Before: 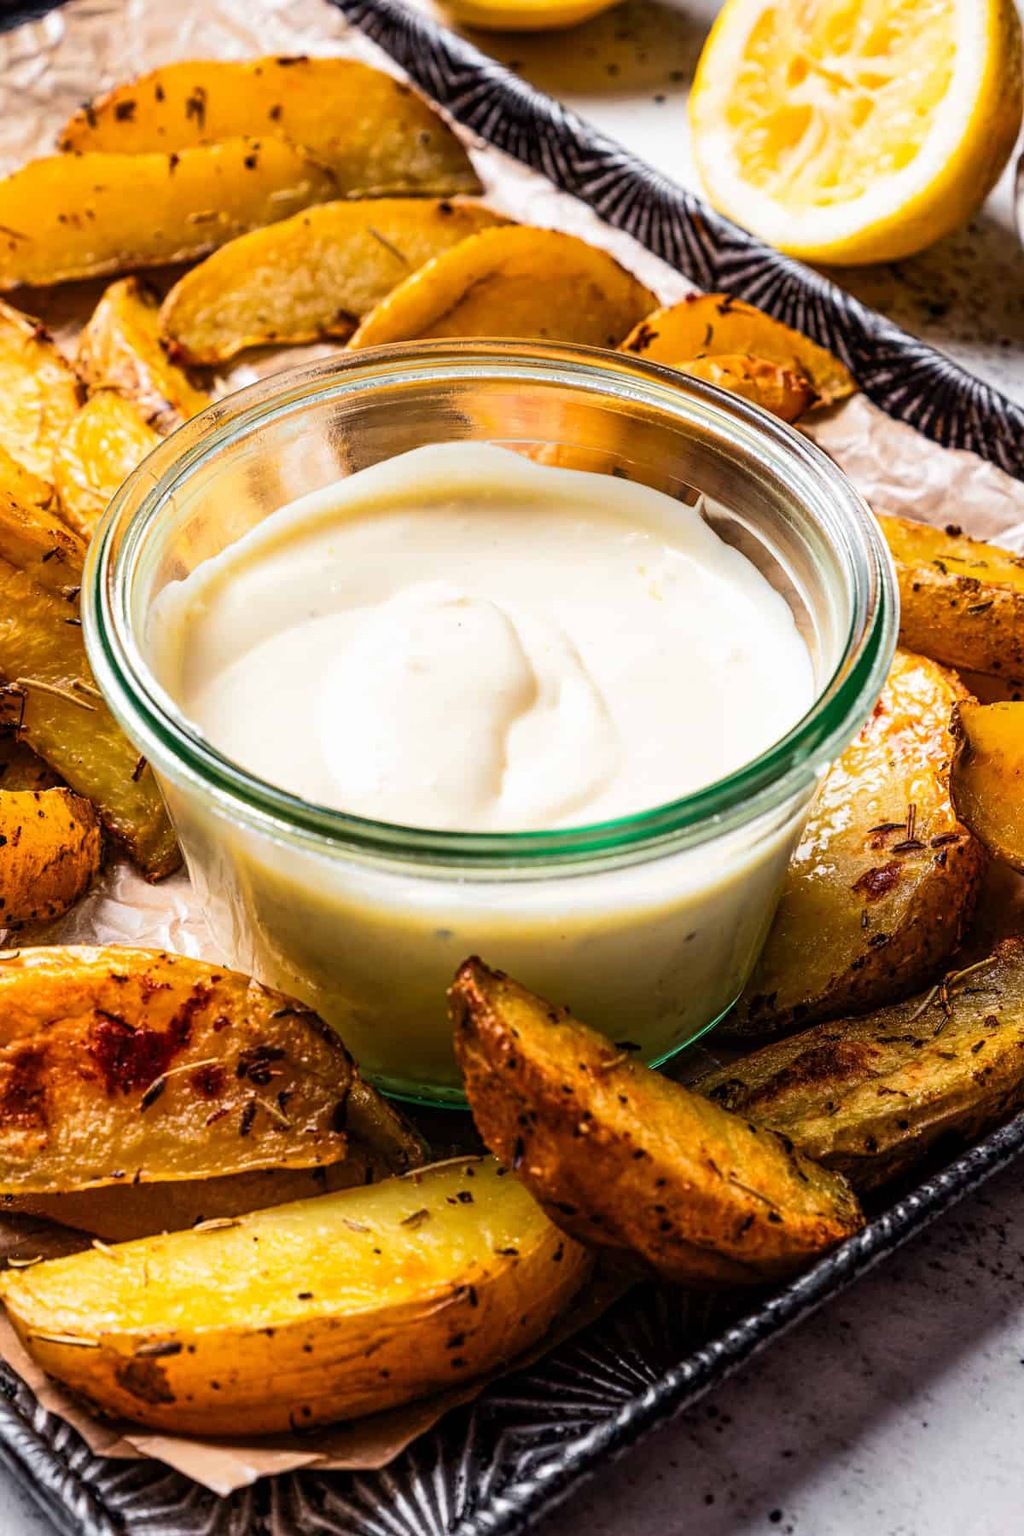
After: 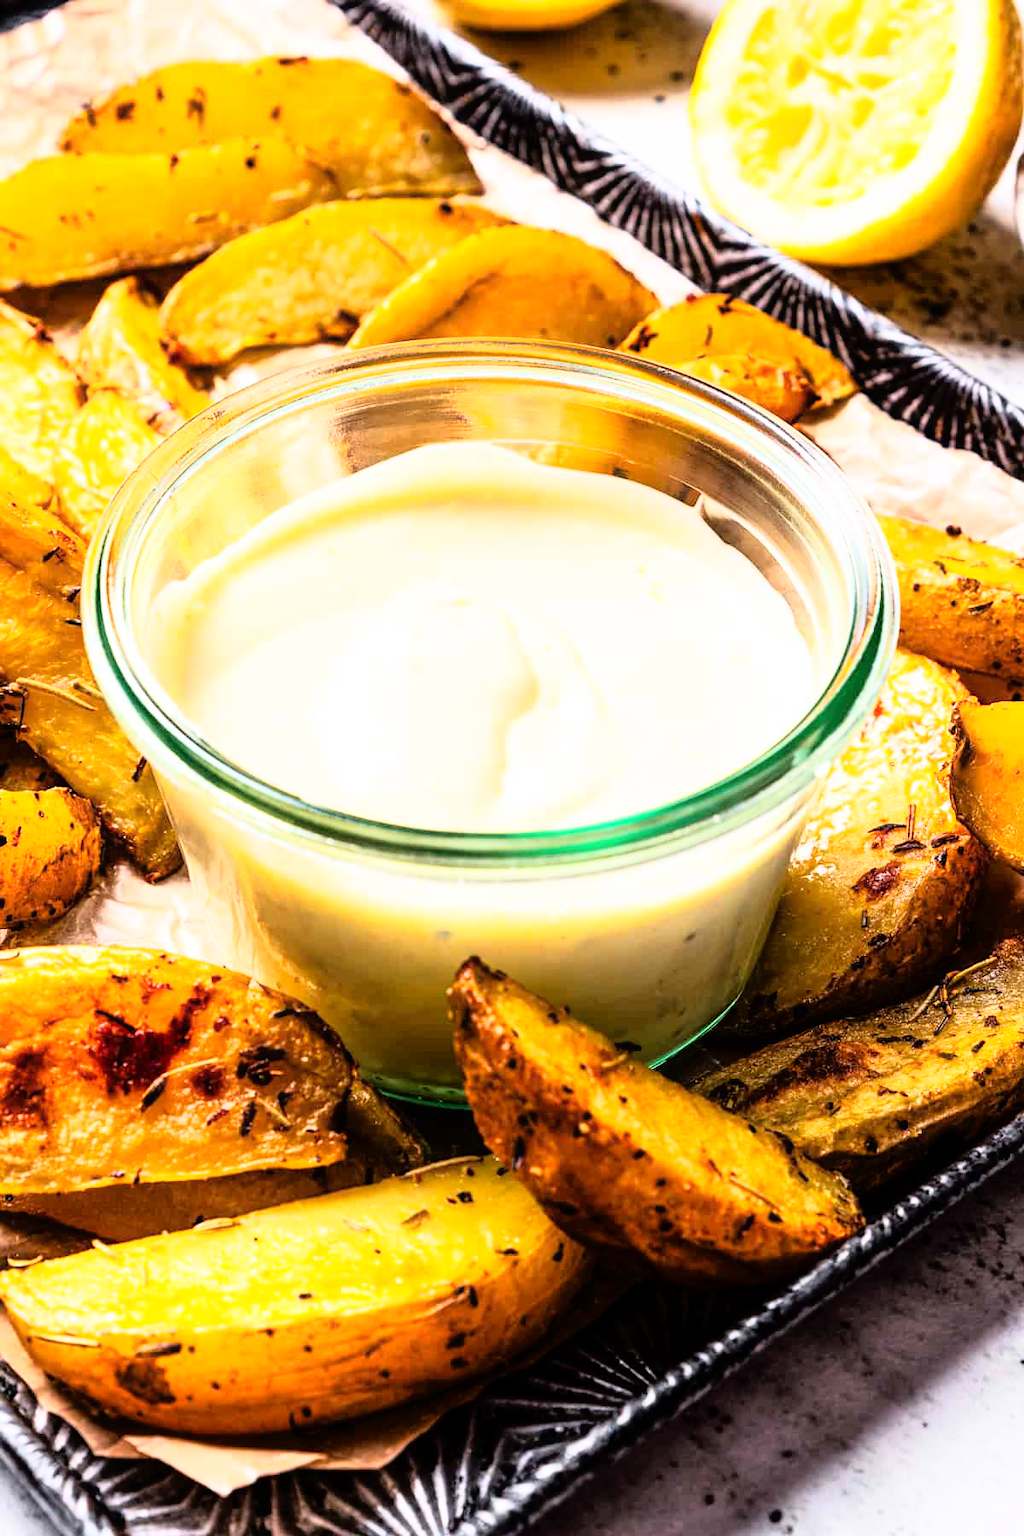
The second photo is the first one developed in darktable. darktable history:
exposure: black level correction 0.001, compensate highlight preservation false
contrast equalizer: octaves 7, y [[0.502, 0.517, 0.543, 0.576, 0.611, 0.631], [0.5 ×6], [0.5 ×6], [0 ×6], [0 ×6]], mix -0.301
base curve: curves: ch0 [(0, 0) (0.012, 0.01) (0.073, 0.168) (0.31, 0.711) (0.645, 0.957) (1, 1)]
